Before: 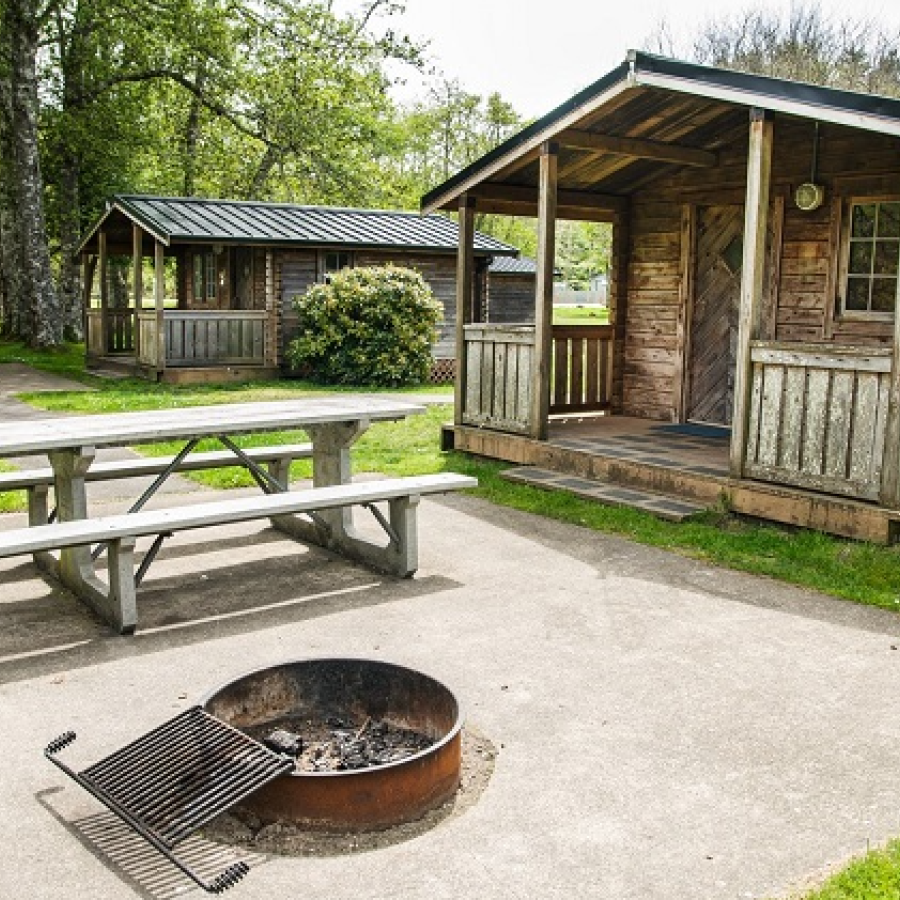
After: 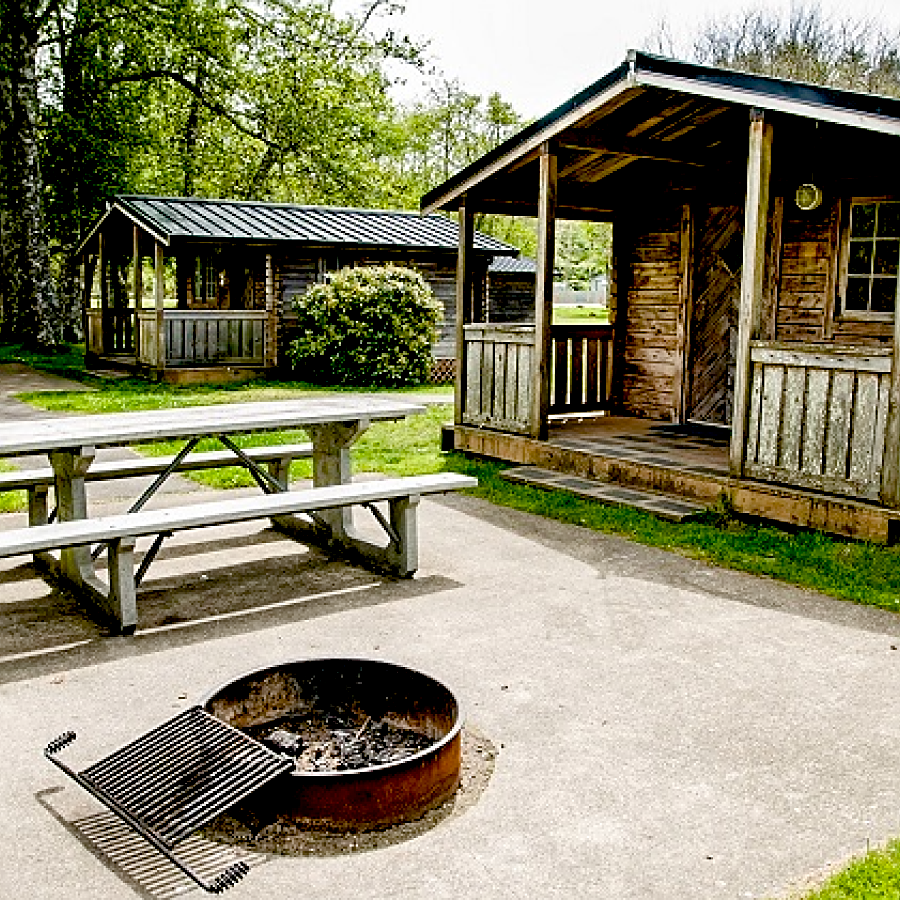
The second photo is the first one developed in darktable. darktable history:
exposure: black level correction 0.047, exposure 0.013 EV, compensate highlight preservation false
sharpen: amount 0.55
color balance rgb: perceptual saturation grading › global saturation 20%, perceptual saturation grading › highlights -25%, perceptual saturation grading › shadows 25%
